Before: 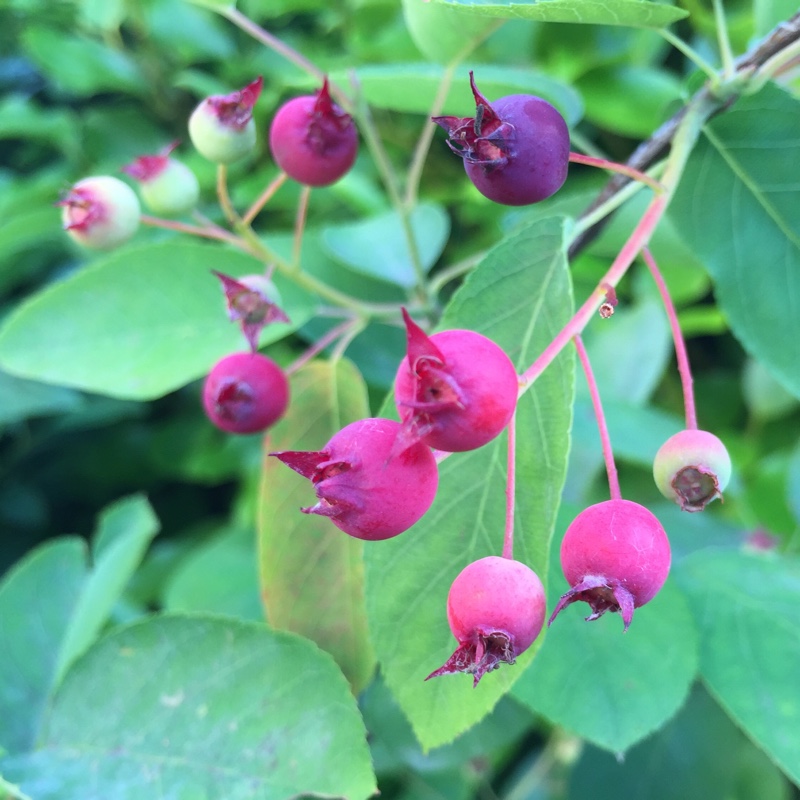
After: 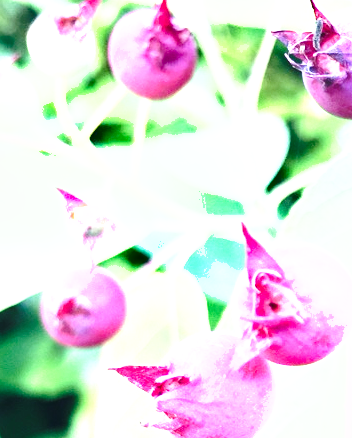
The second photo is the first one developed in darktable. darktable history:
crop: left 20.248%, top 10.86%, right 35.675%, bottom 34.321%
exposure: black level correction 0, exposure 1.1 EV, compensate exposure bias true, compensate highlight preservation false
base curve: curves: ch0 [(0, 0) (0.028, 0.03) (0.121, 0.232) (0.46, 0.748) (0.859, 0.968) (1, 1)], preserve colors none
shadows and highlights: radius 44.78, white point adjustment 6.64, compress 79.65%, highlights color adjustment 78.42%, soften with gaussian
tone equalizer: -8 EV -0.75 EV, -7 EV -0.7 EV, -6 EV -0.6 EV, -5 EV -0.4 EV, -3 EV 0.4 EV, -2 EV 0.6 EV, -1 EV 0.7 EV, +0 EV 0.75 EV, edges refinement/feathering 500, mask exposure compensation -1.57 EV, preserve details no
